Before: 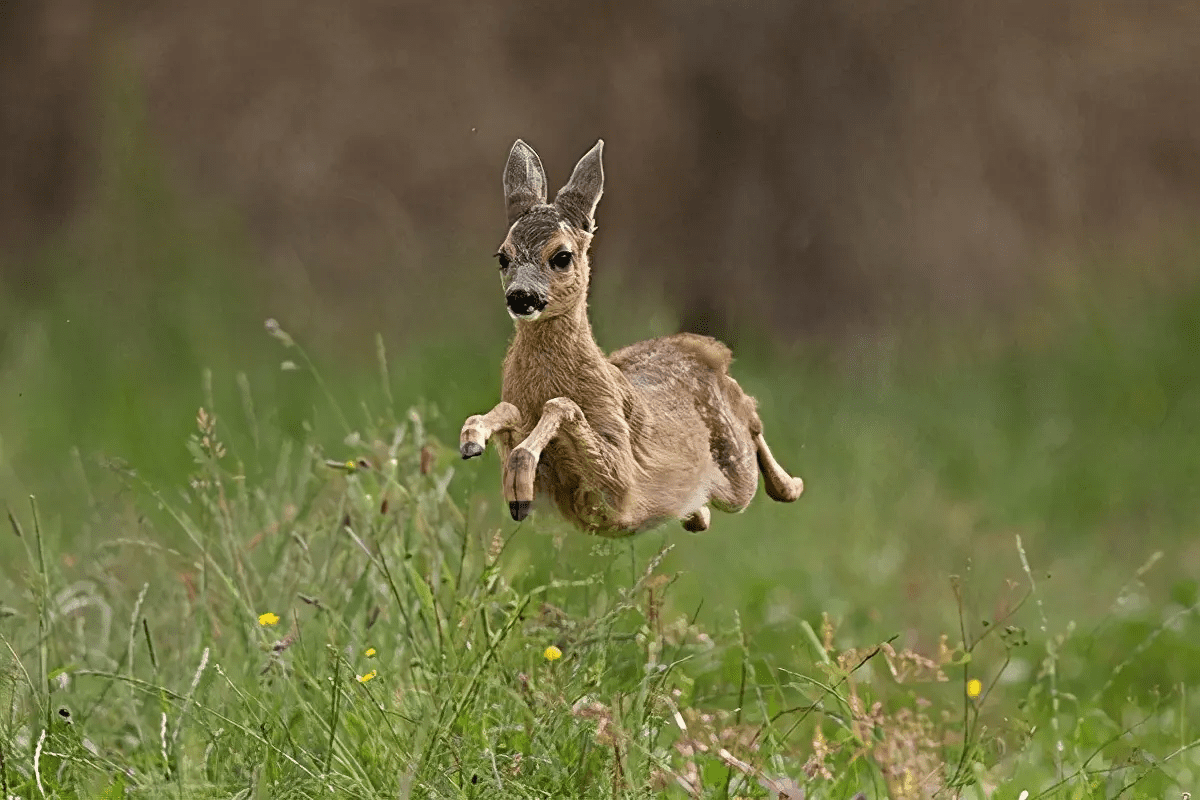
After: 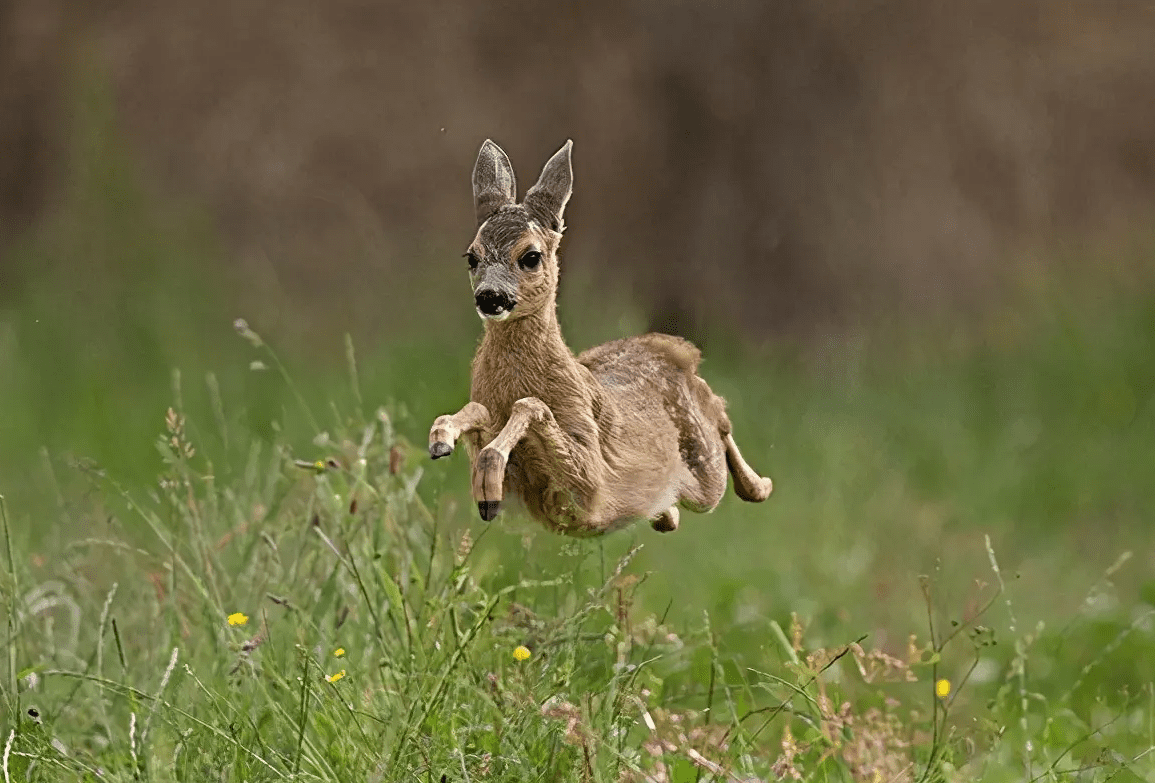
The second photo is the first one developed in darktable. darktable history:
crop and rotate: left 2.653%, right 1.017%, bottom 2.072%
